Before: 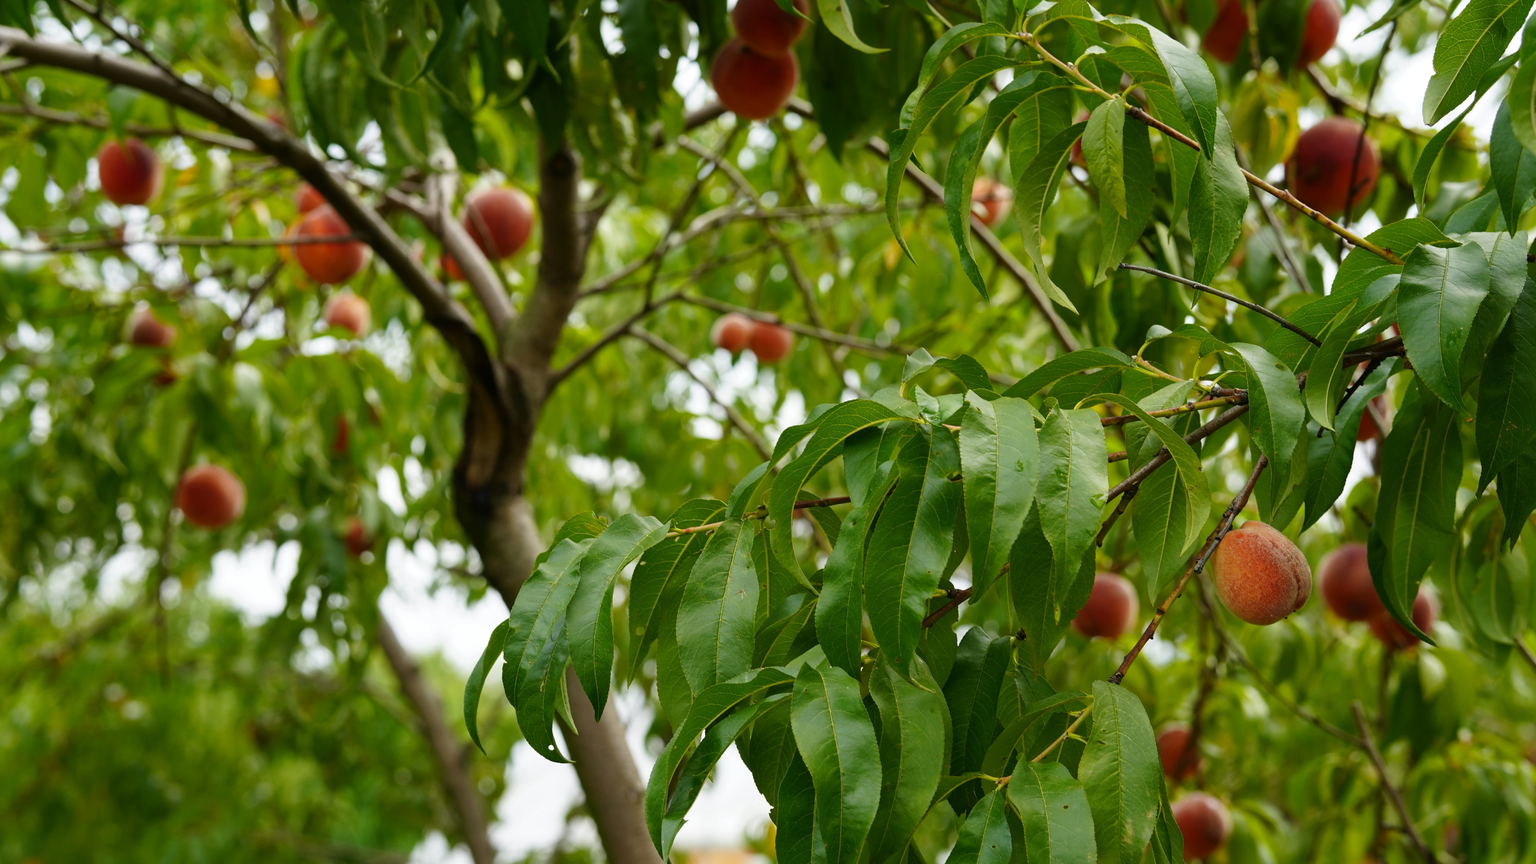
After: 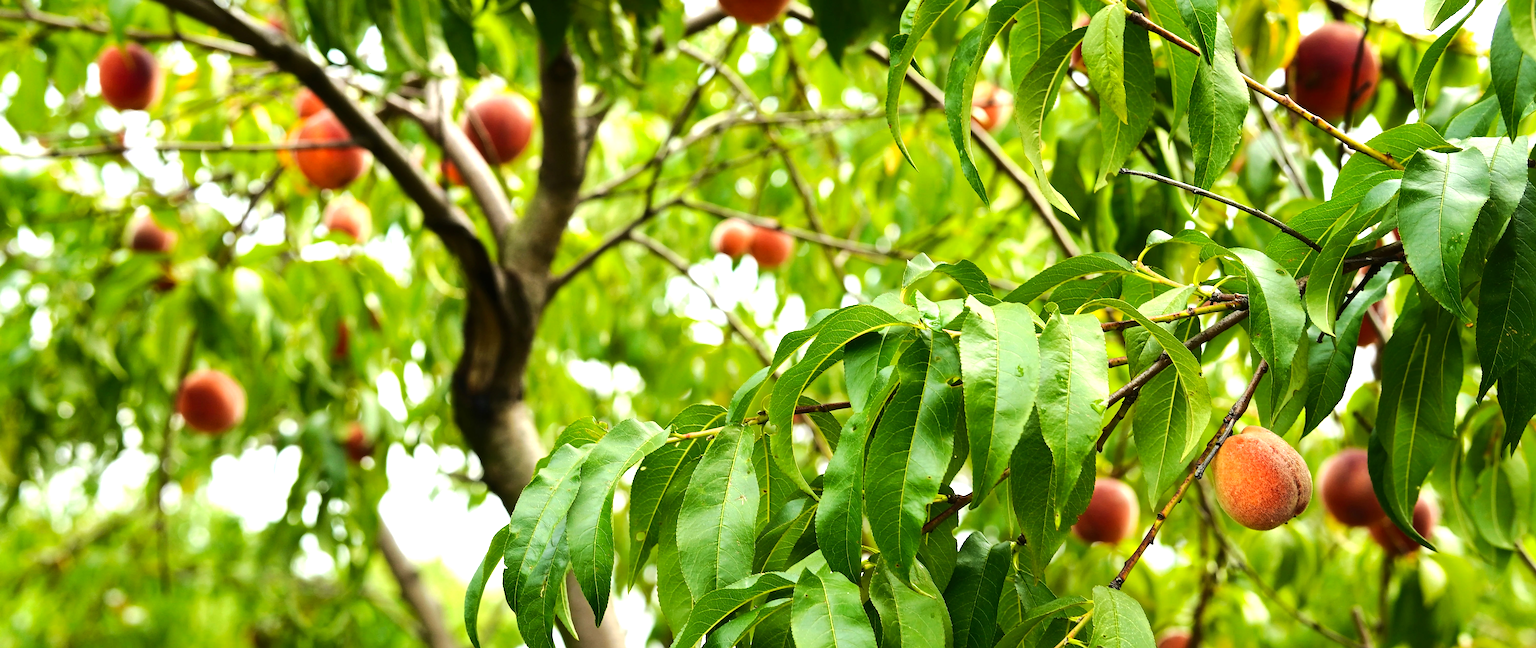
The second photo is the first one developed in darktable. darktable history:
sharpen: on, module defaults
tone equalizer: on, module defaults
base curve: curves: ch0 [(0, 0) (0.028, 0.03) (0.121, 0.232) (0.46, 0.748) (0.859, 0.968) (1, 1)]
crop: top 11.021%, bottom 13.893%
levels: white 99.93%, levels [0, 0.43, 0.859]
